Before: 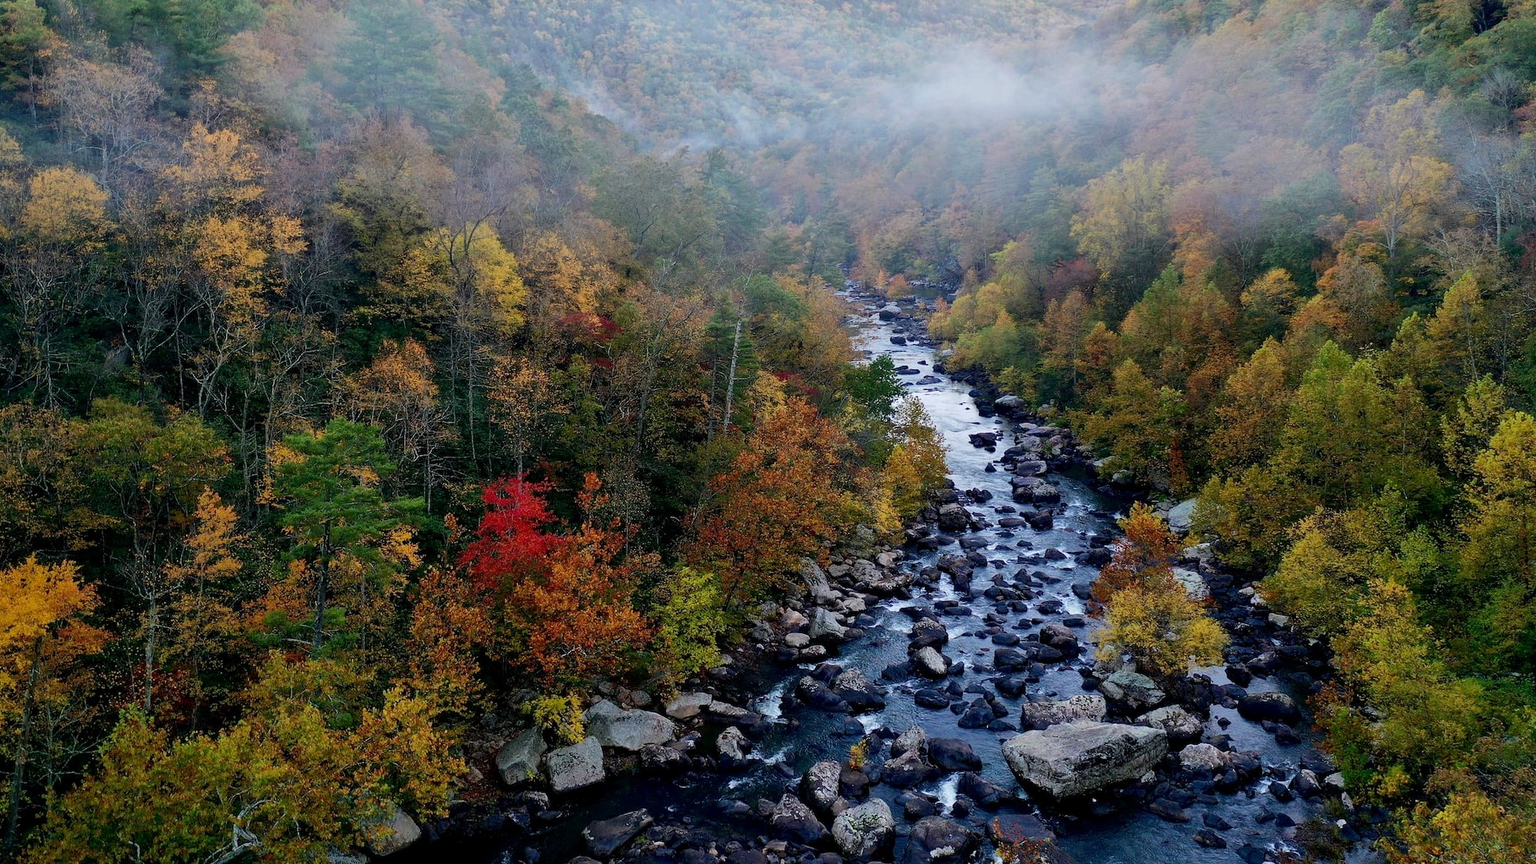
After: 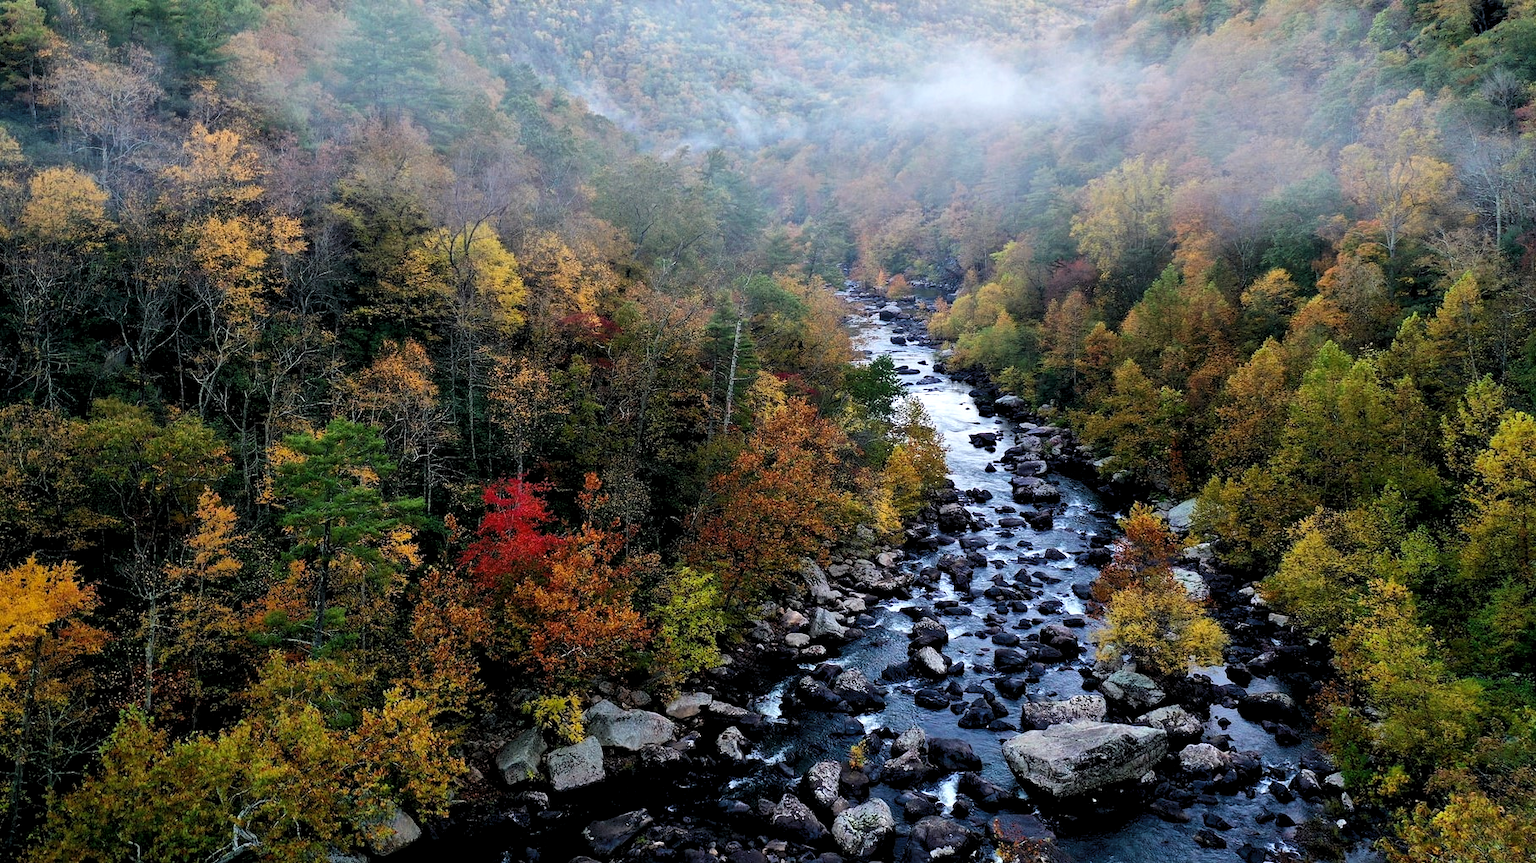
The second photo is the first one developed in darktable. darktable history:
exposure: exposure 0.201 EV, compensate exposure bias true, compensate highlight preservation false
levels: black 0.053%, levels [0.062, 0.494, 0.925]
